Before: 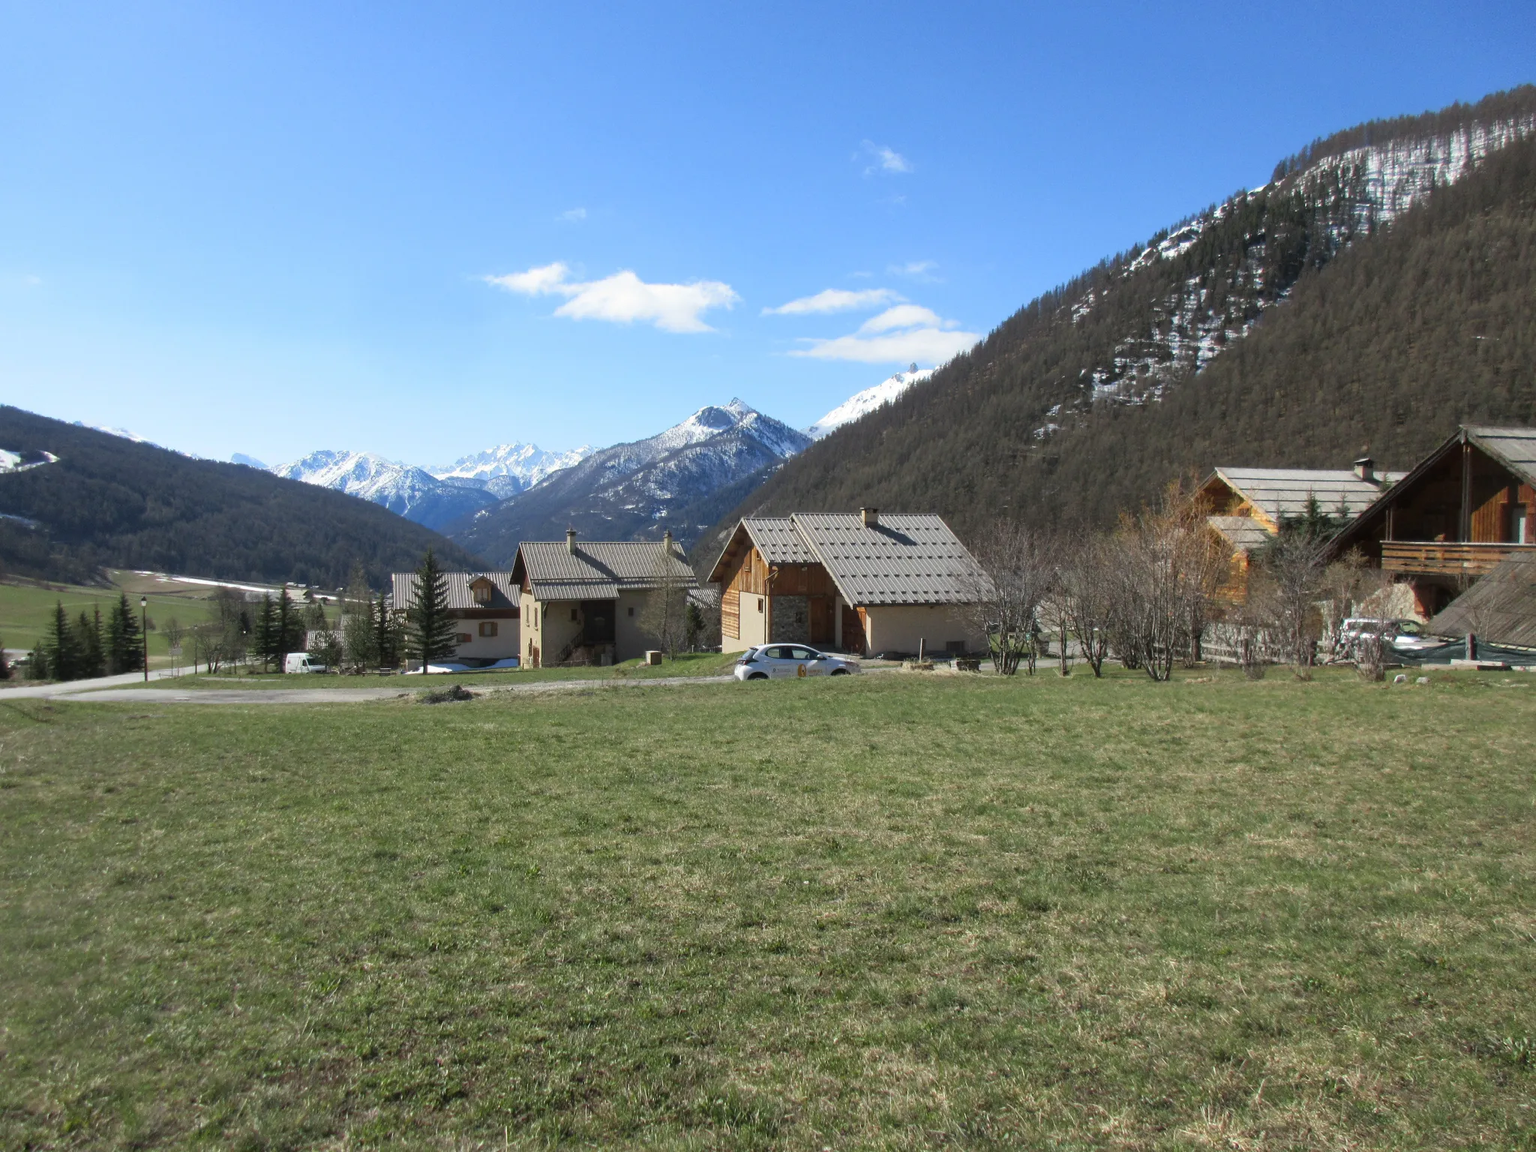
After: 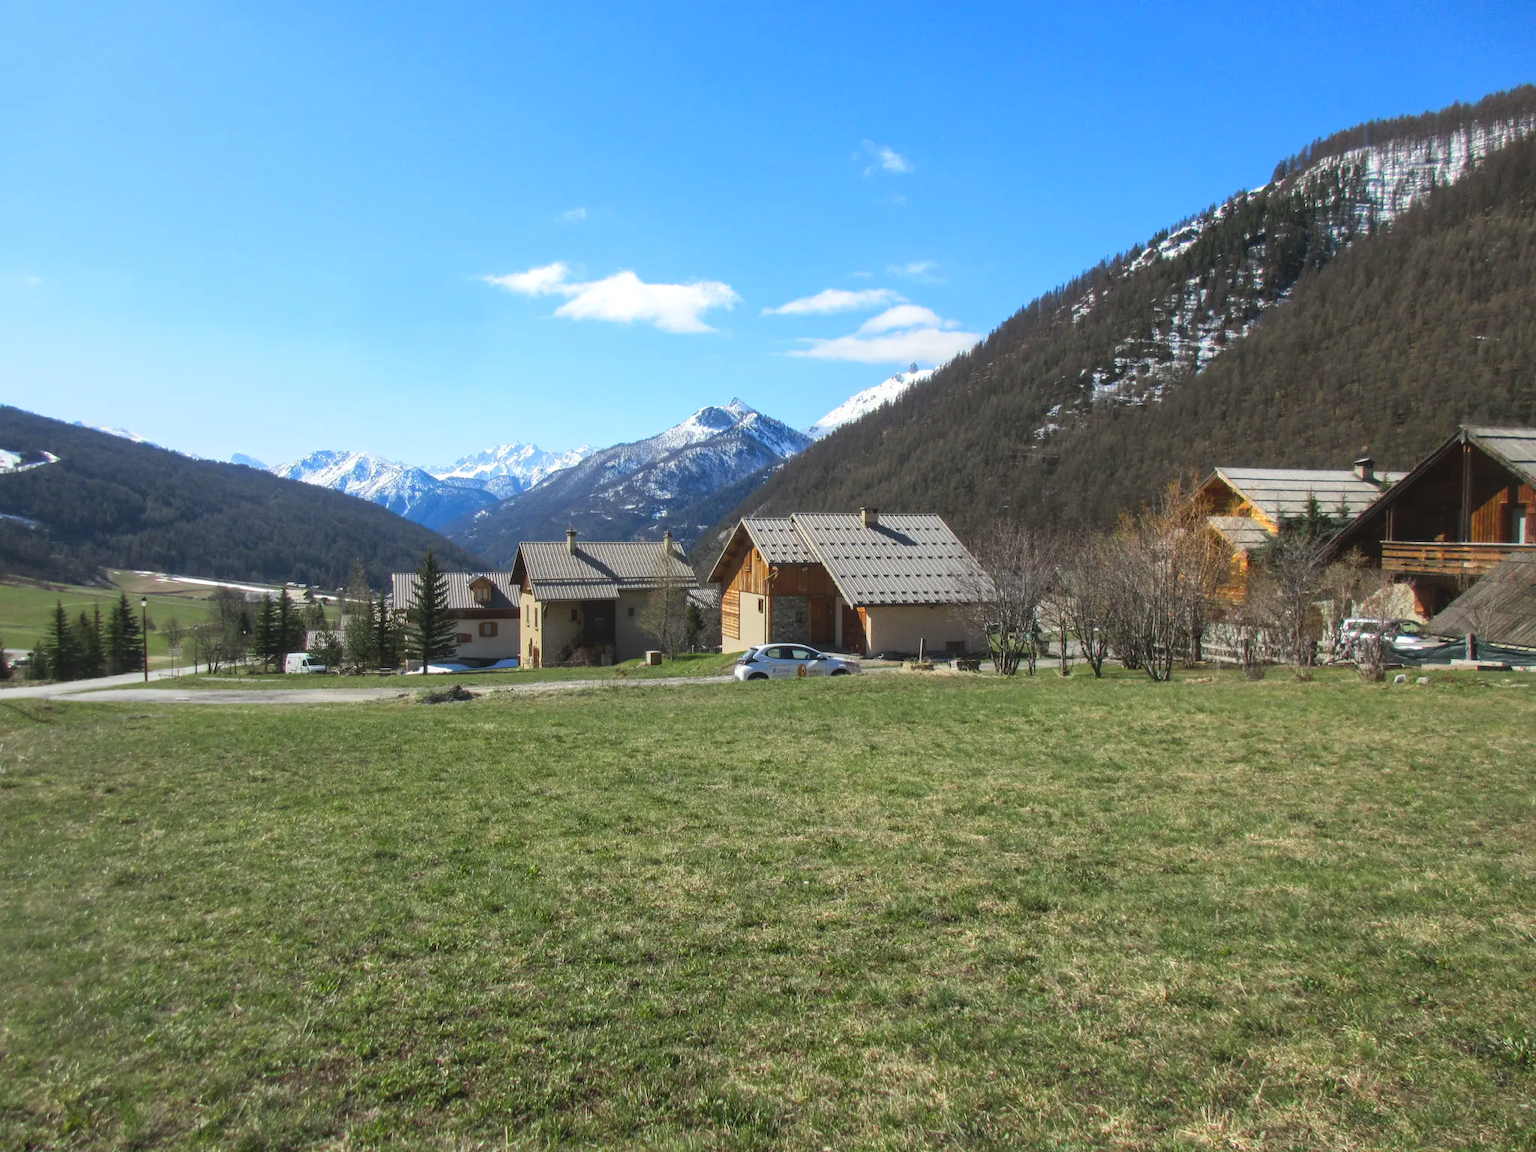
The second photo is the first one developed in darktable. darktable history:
tone equalizer: -8 EV -0.436 EV, -7 EV -0.396 EV, -6 EV -0.369 EV, -5 EV -0.254 EV, -3 EV 0.225 EV, -2 EV 0.352 EV, -1 EV 0.392 EV, +0 EV 0.39 EV, edges refinement/feathering 500, mask exposure compensation -1.57 EV, preserve details no
local contrast: on, module defaults
contrast brightness saturation: contrast -0.192, saturation 0.19
